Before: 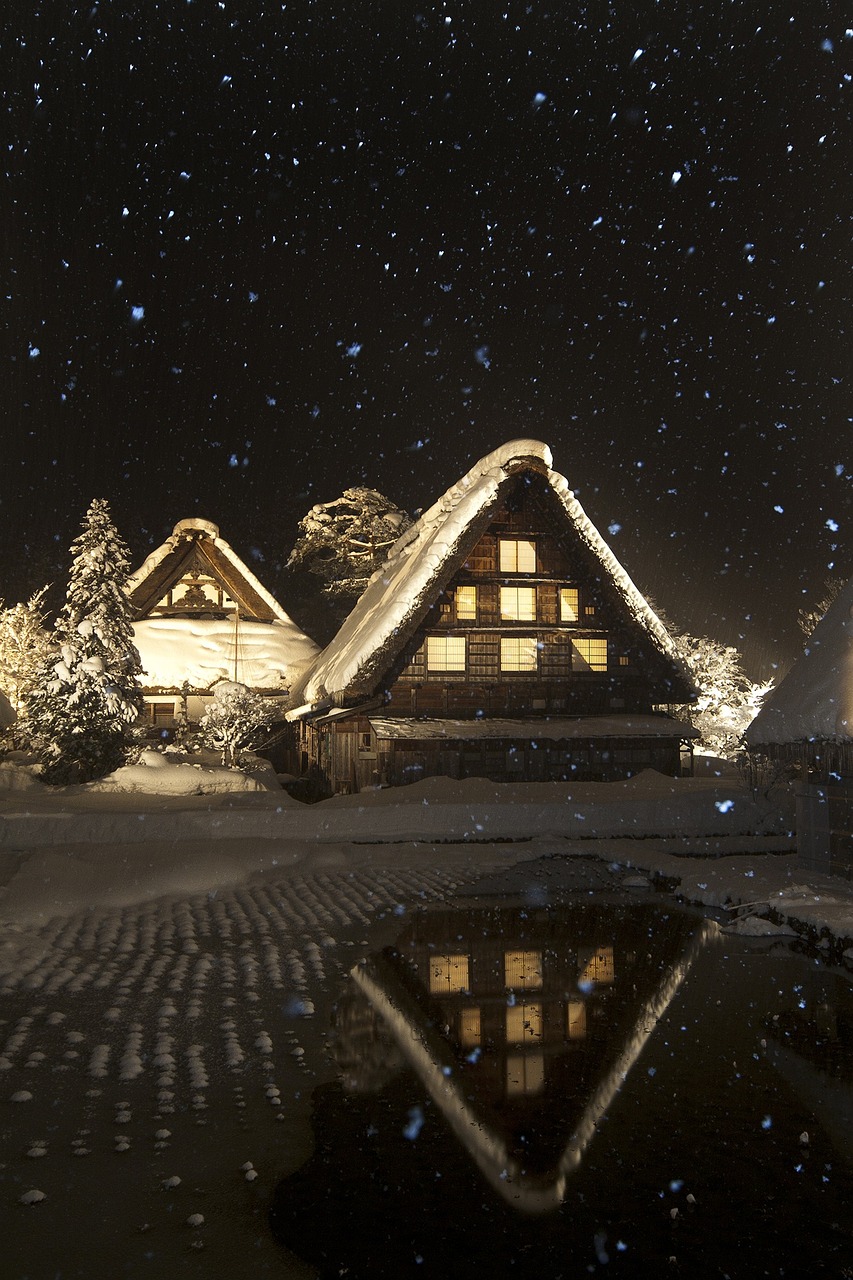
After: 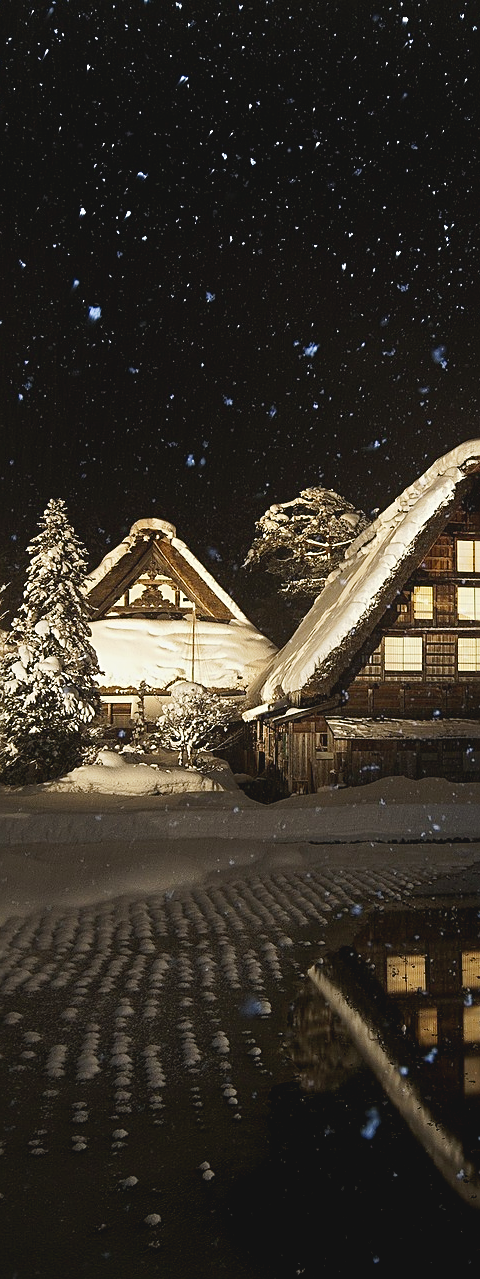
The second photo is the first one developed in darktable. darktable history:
crop: left 5.114%, right 38.589%
sharpen: on, module defaults
contrast brightness saturation: contrast -0.08, brightness -0.04, saturation -0.11
tone curve: curves: ch0 [(0, 0) (0.003, 0.059) (0.011, 0.059) (0.025, 0.057) (0.044, 0.055) (0.069, 0.057) (0.1, 0.083) (0.136, 0.128) (0.177, 0.185) (0.224, 0.242) (0.277, 0.308) (0.335, 0.383) (0.399, 0.468) (0.468, 0.547) (0.543, 0.632) (0.623, 0.71) (0.709, 0.801) (0.801, 0.859) (0.898, 0.922) (1, 1)], preserve colors none
